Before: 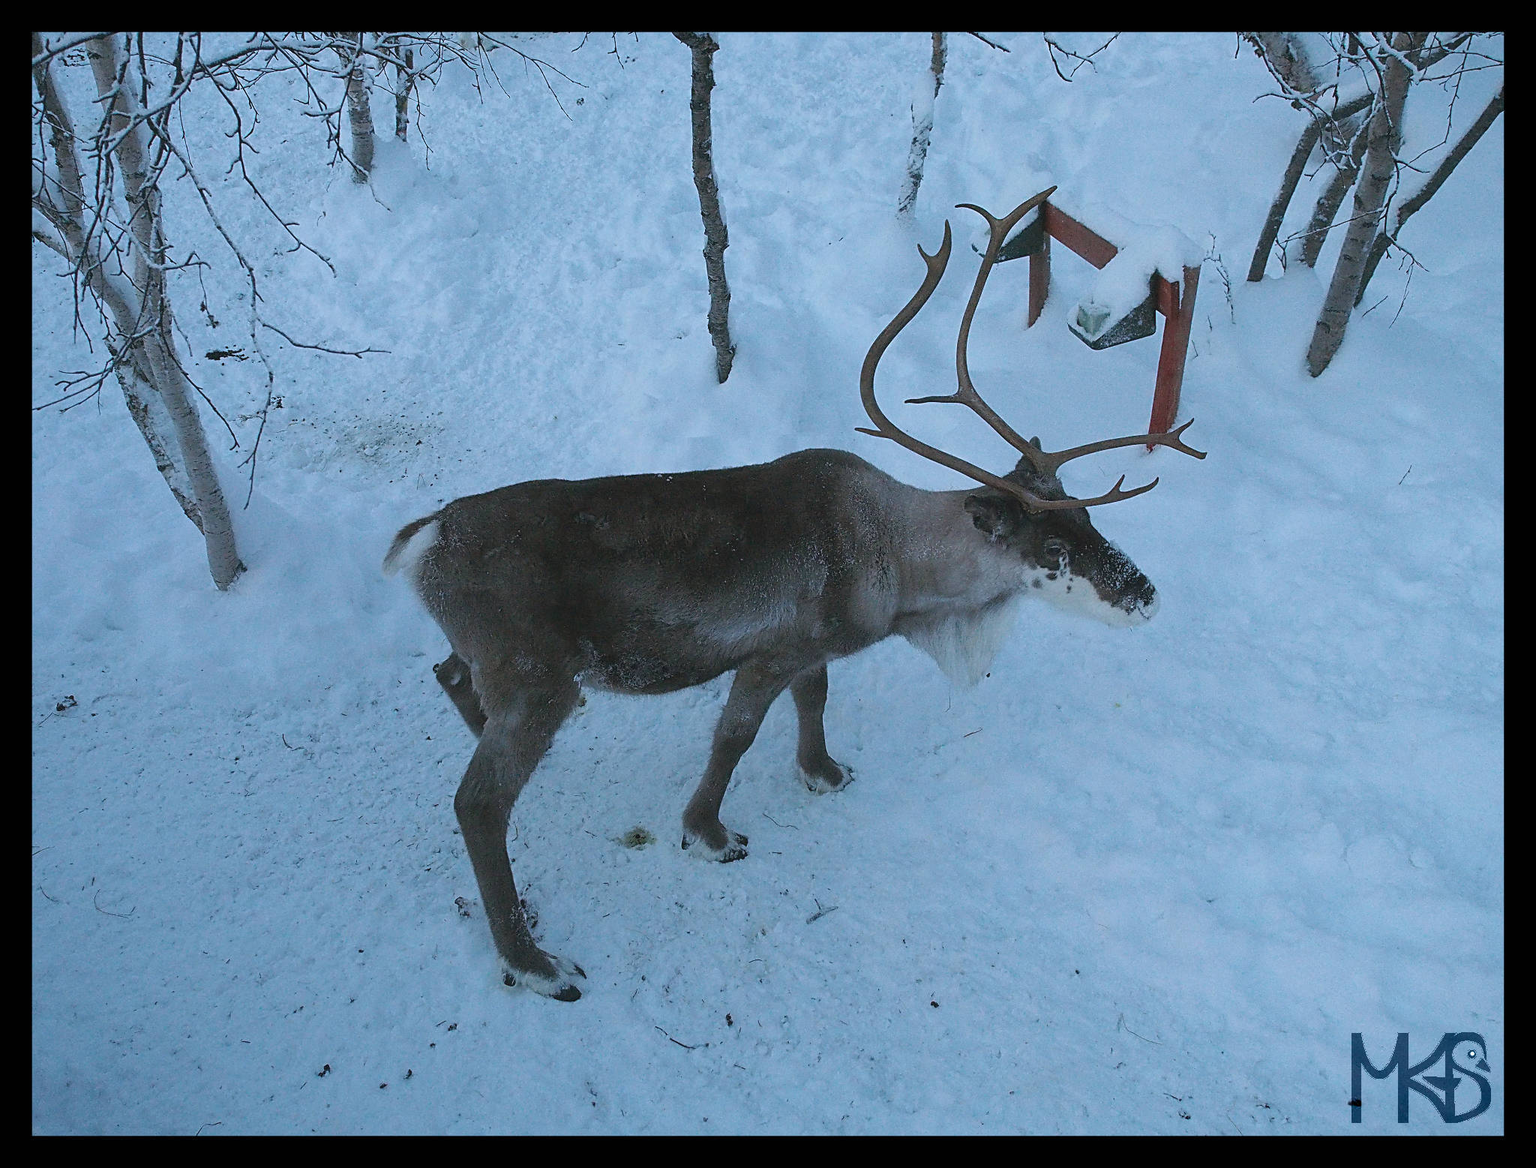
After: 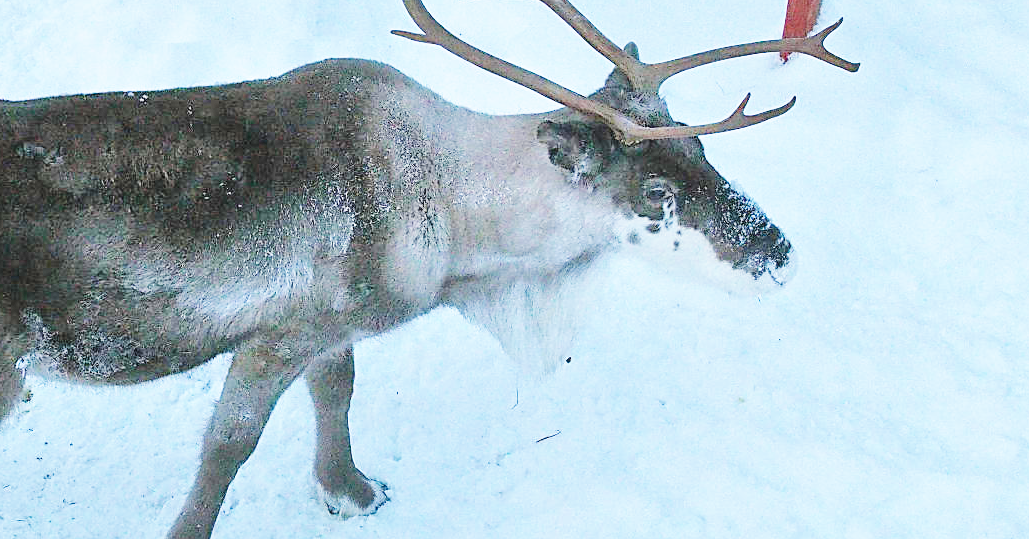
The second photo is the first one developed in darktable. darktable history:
crop: left 36.607%, top 34.735%, right 13.146%, bottom 30.611%
tone equalizer: -7 EV 0.15 EV, -6 EV 0.6 EV, -5 EV 1.15 EV, -4 EV 1.33 EV, -3 EV 1.15 EV, -2 EV 0.6 EV, -1 EV 0.15 EV, mask exposure compensation -0.5 EV
base curve: curves: ch0 [(0, 0) (0.007, 0.004) (0.027, 0.03) (0.046, 0.07) (0.207, 0.54) (0.442, 0.872) (0.673, 0.972) (1, 1)], preserve colors none
